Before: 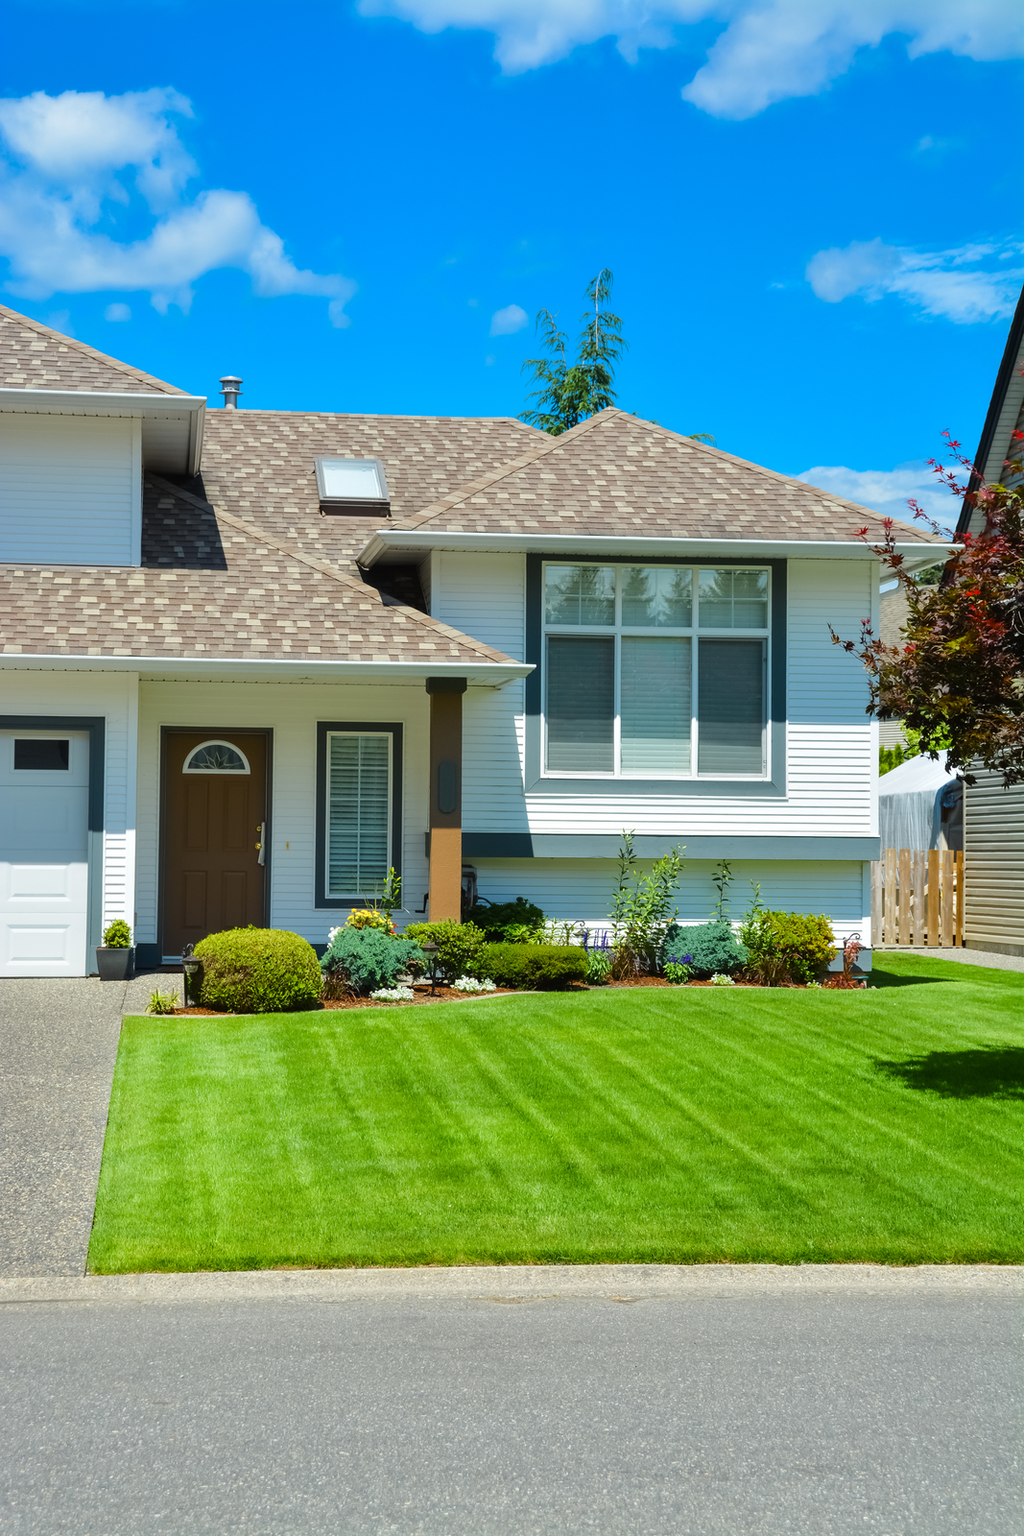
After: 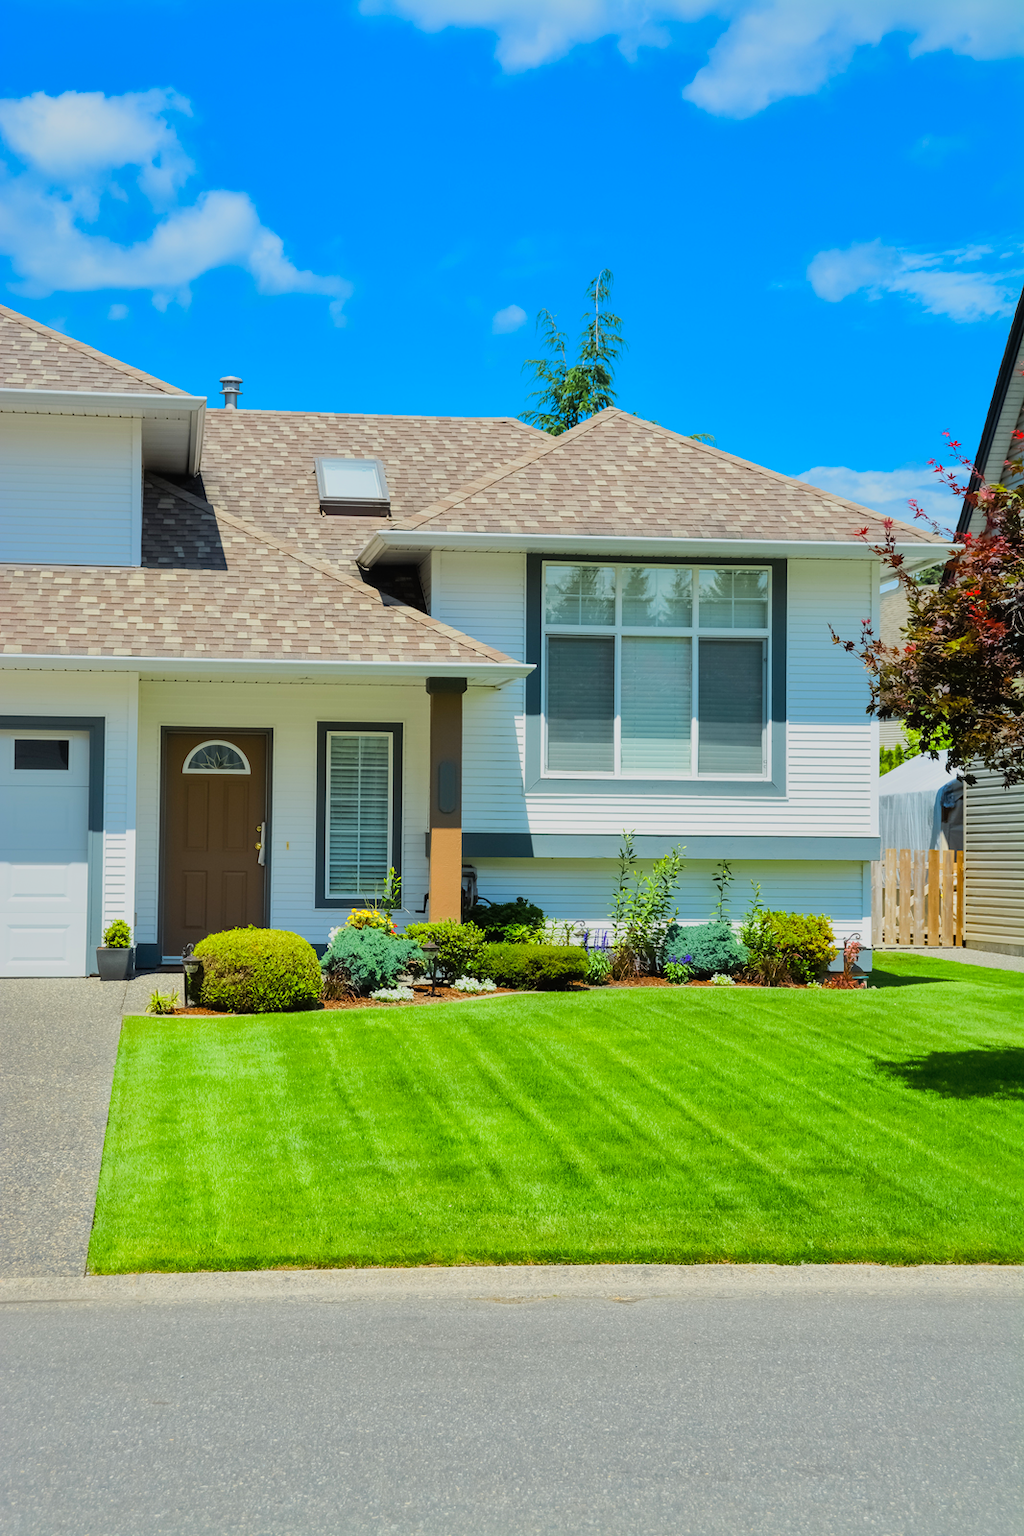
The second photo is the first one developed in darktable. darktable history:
shadows and highlights: on, module defaults
tone curve: curves: ch0 [(0, 0) (0.048, 0.024) (0.099, 0.082) (0.227, 0.255) (0.407, 0.482) (0.543, 0.634) (0.719, 0.77) (0.837, 0.843) (1, 0.906)]; ch1 [(0, 0) (0.3, 0.268) (0.404, 0.374) (0.475, 0.463) (0.501, 0.499) (0.514, 0.502) (0.551, 0.541) (0.643, 0.648) (0.682, 0.674) (0.802, 0.812) (1, 1)]; ch2 [(0, 0) (0.259, 0.207) (0.323, 0.311) (0.364, 0.368) (0.442, 0.461) (0.498, 0.498) (0.531, 0.528) (0.581, 0.602) (0.629, 0.659) (0.768, 0.728) (1, 1)]
